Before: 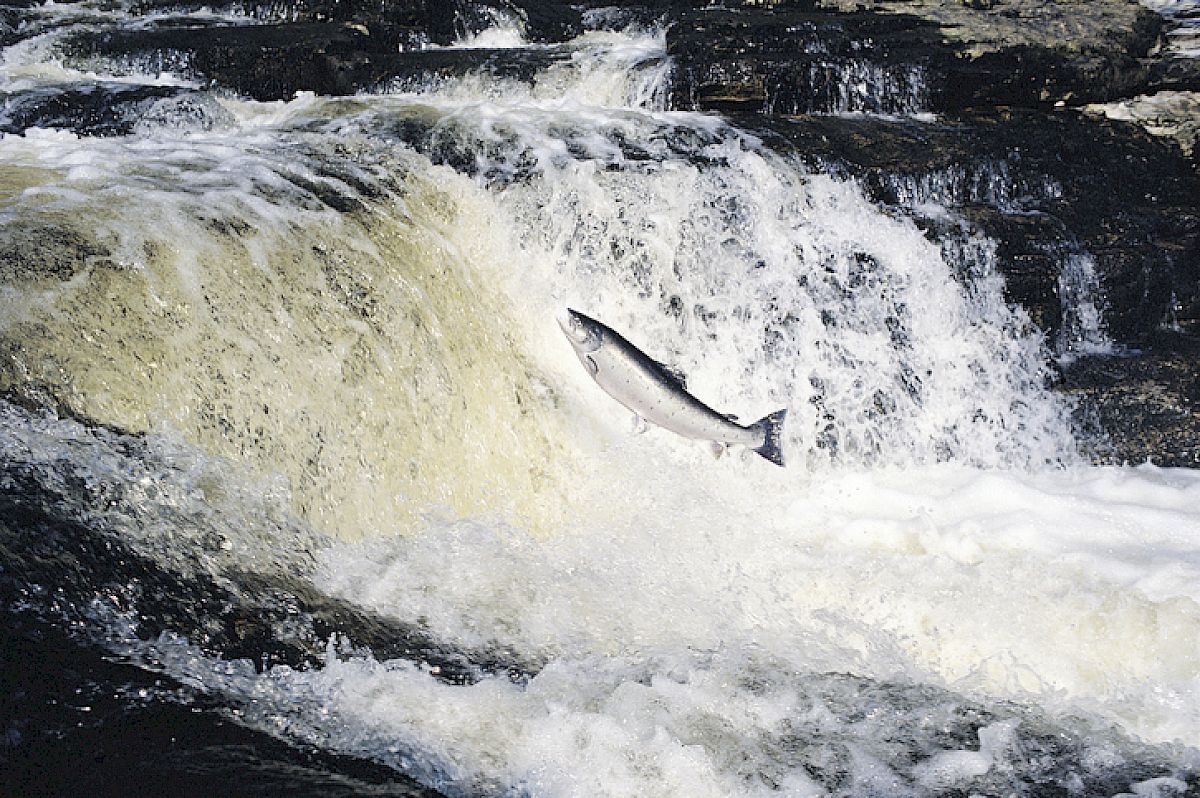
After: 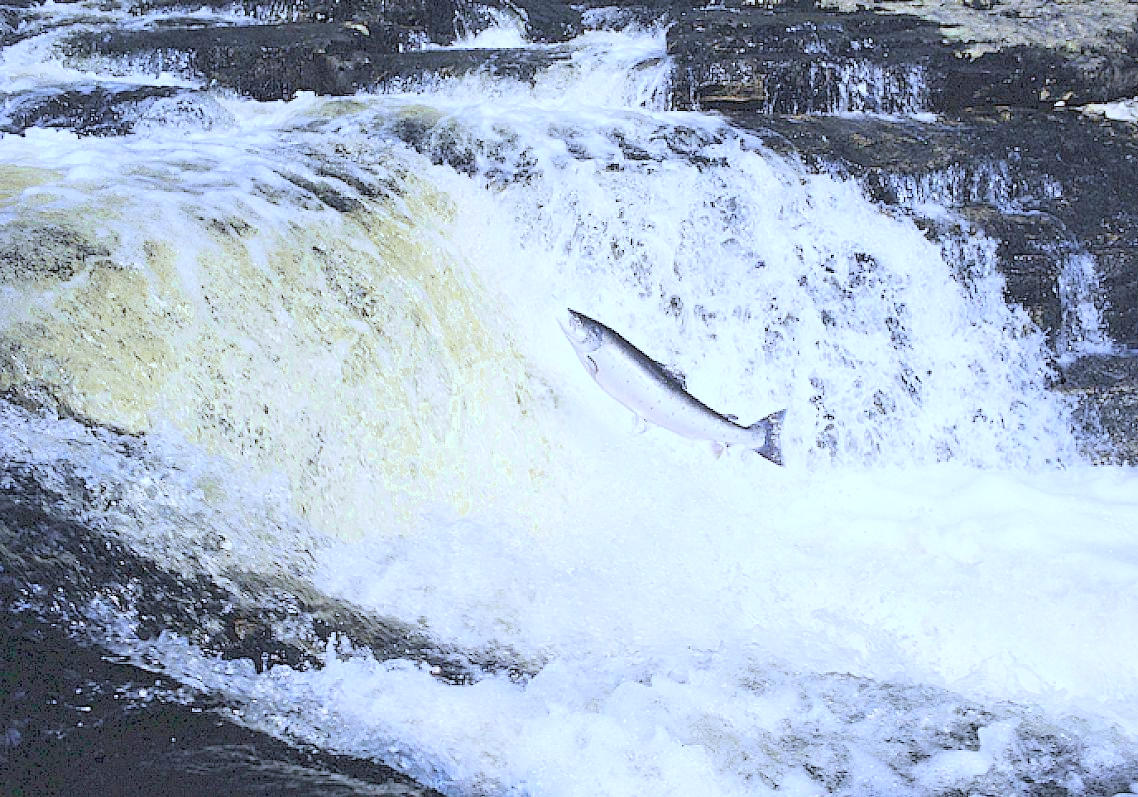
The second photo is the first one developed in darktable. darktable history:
crop and rotate: right 5.167%
exposure: black level correction 0, exposure 1.2 EV, compensate exposure bias true, compensate highlight preservation false
white balance: red 0.948, green 1.02, blue 1.176
global tonemap: drago (0.7, 100)
color zones: curves: ch0 [(0.25, 0.5) (0.423, 0.5) (0.443, 0.5) (0.521, 0.756) (0.568, 0.5) (0.576, 0.5) (0.75, 0.5)]; ch1 [(0.25, 0.5) (0.423, 0.5) (0.443, 0.5) (0.539, 0.873) (0.624, 0.565) (0.631, 0.5) (0.75, 0.5)]
